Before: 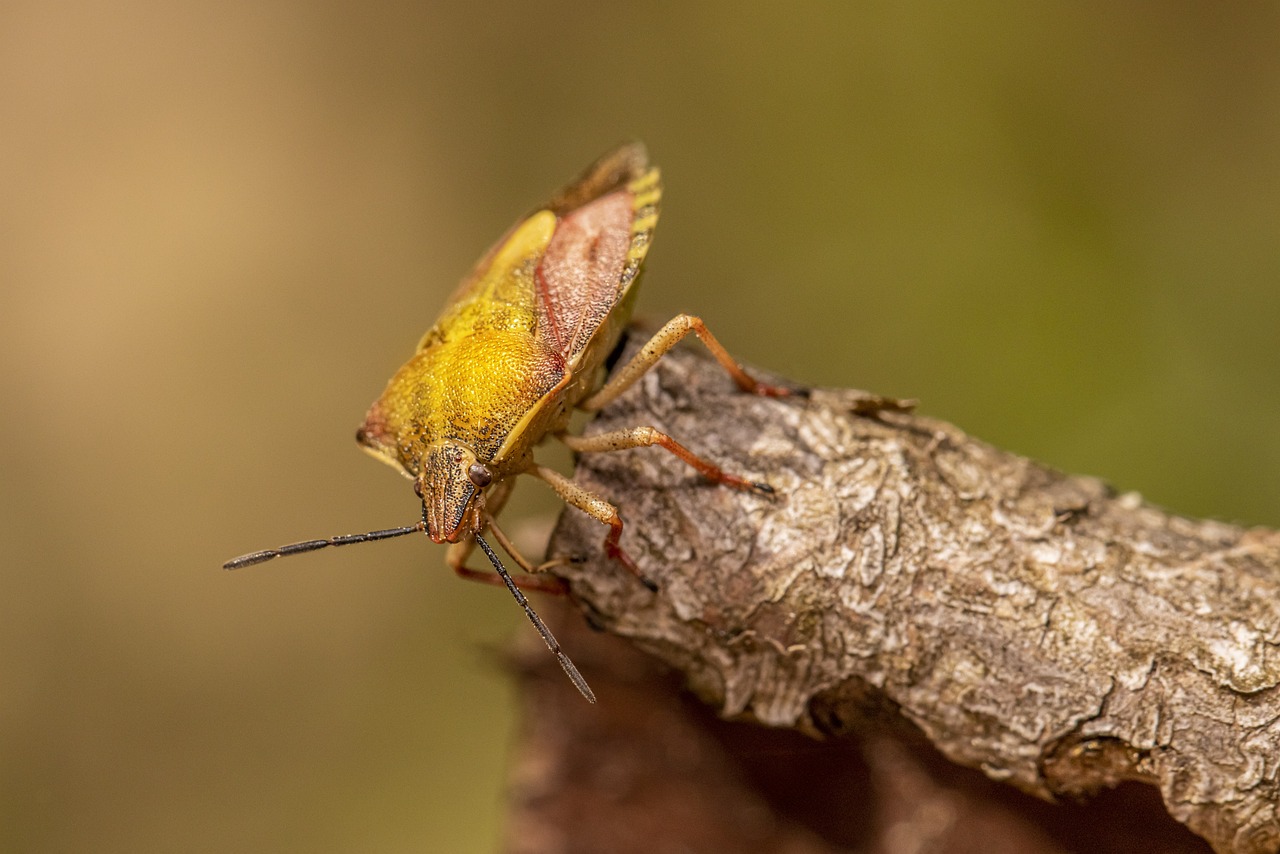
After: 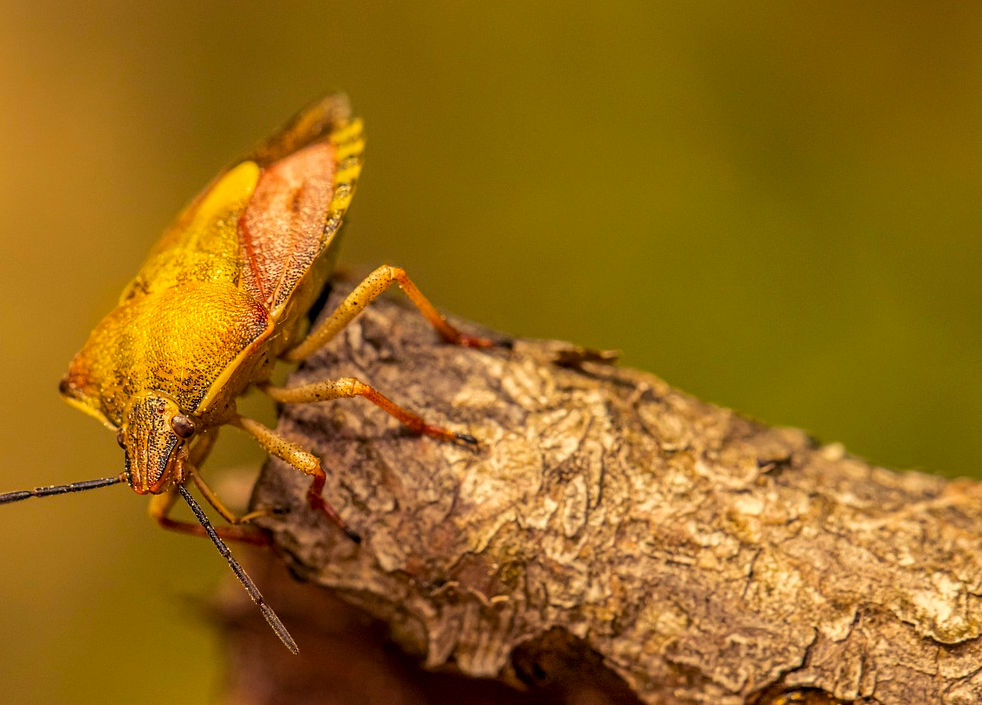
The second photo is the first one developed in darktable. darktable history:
color balance rgb: shadows lift › luminance -21.393%, shadows lift › chroma 6.619%, shadows lift › hue 268.98°, highlights gain › chroma 7.934%, highlights gain › hue 84.94°, perceptual saturation grading › global saturation 19.995%
crop: left 23.272%, top 5.819%, bottom 11.534%
velvia: on, module defaults
